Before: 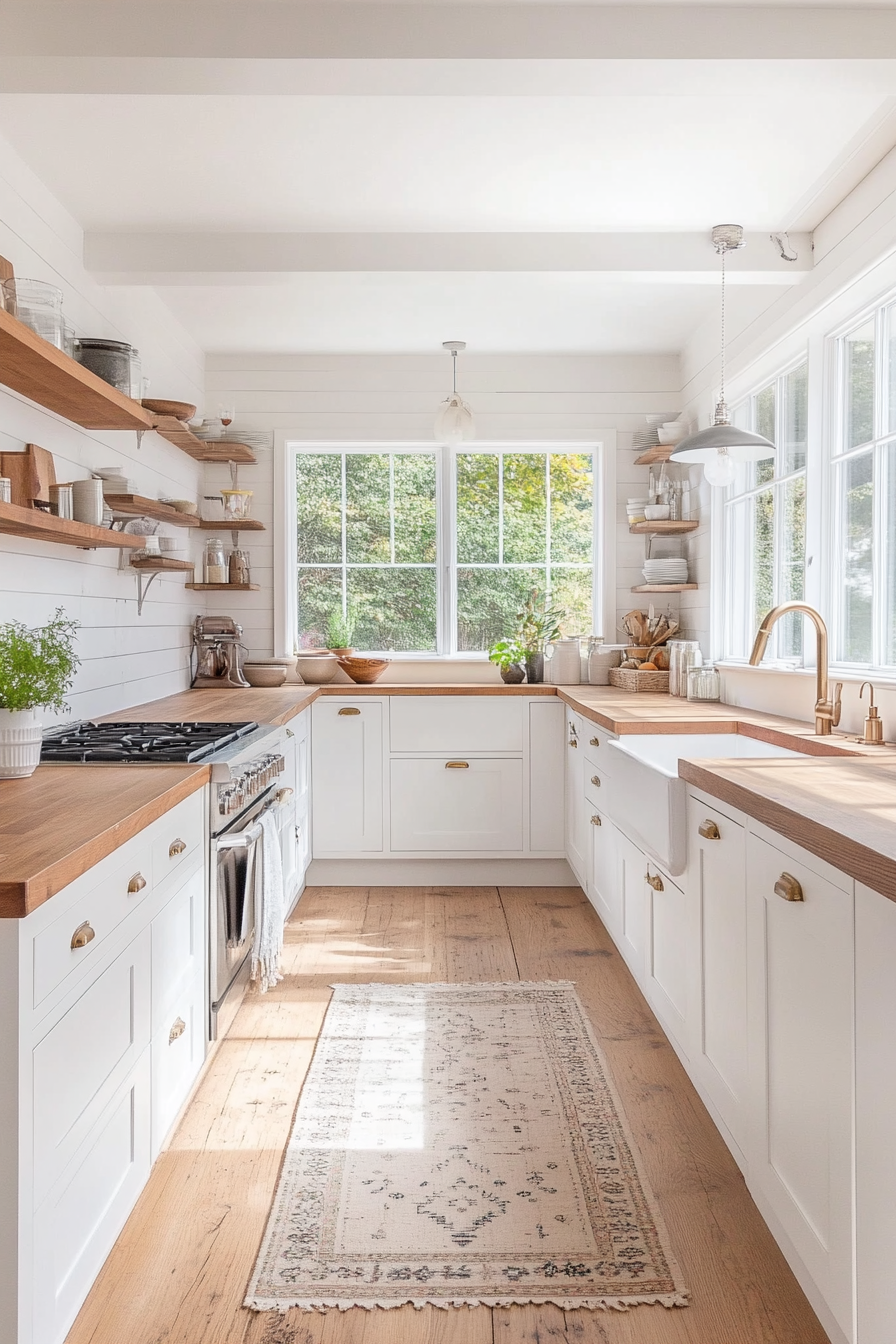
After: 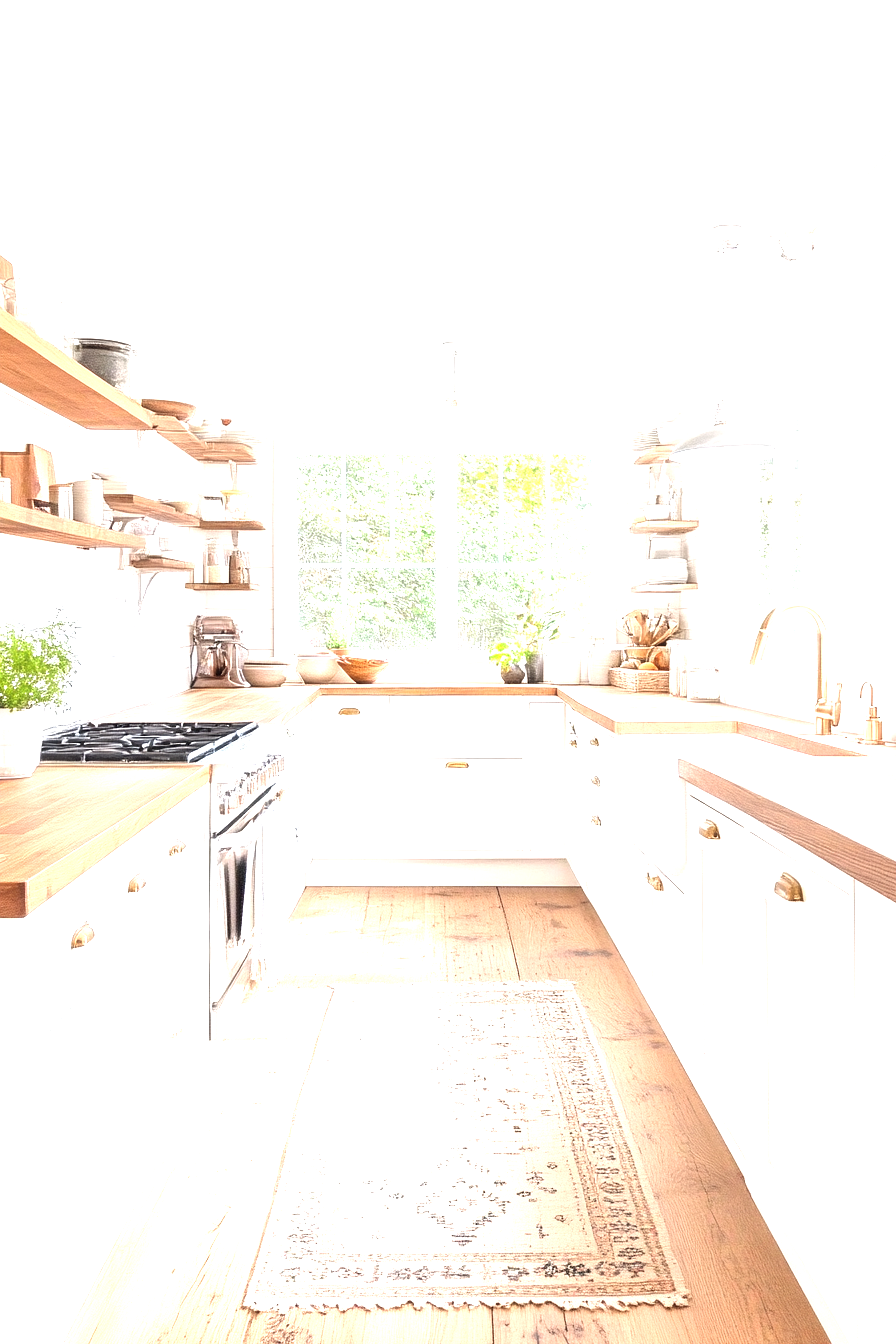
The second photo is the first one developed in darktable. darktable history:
color balance: on, module defaults
exposure: black level correction 0, exposure 1.75 EV, compensate exposure bias true, compensate highlight preservation false
